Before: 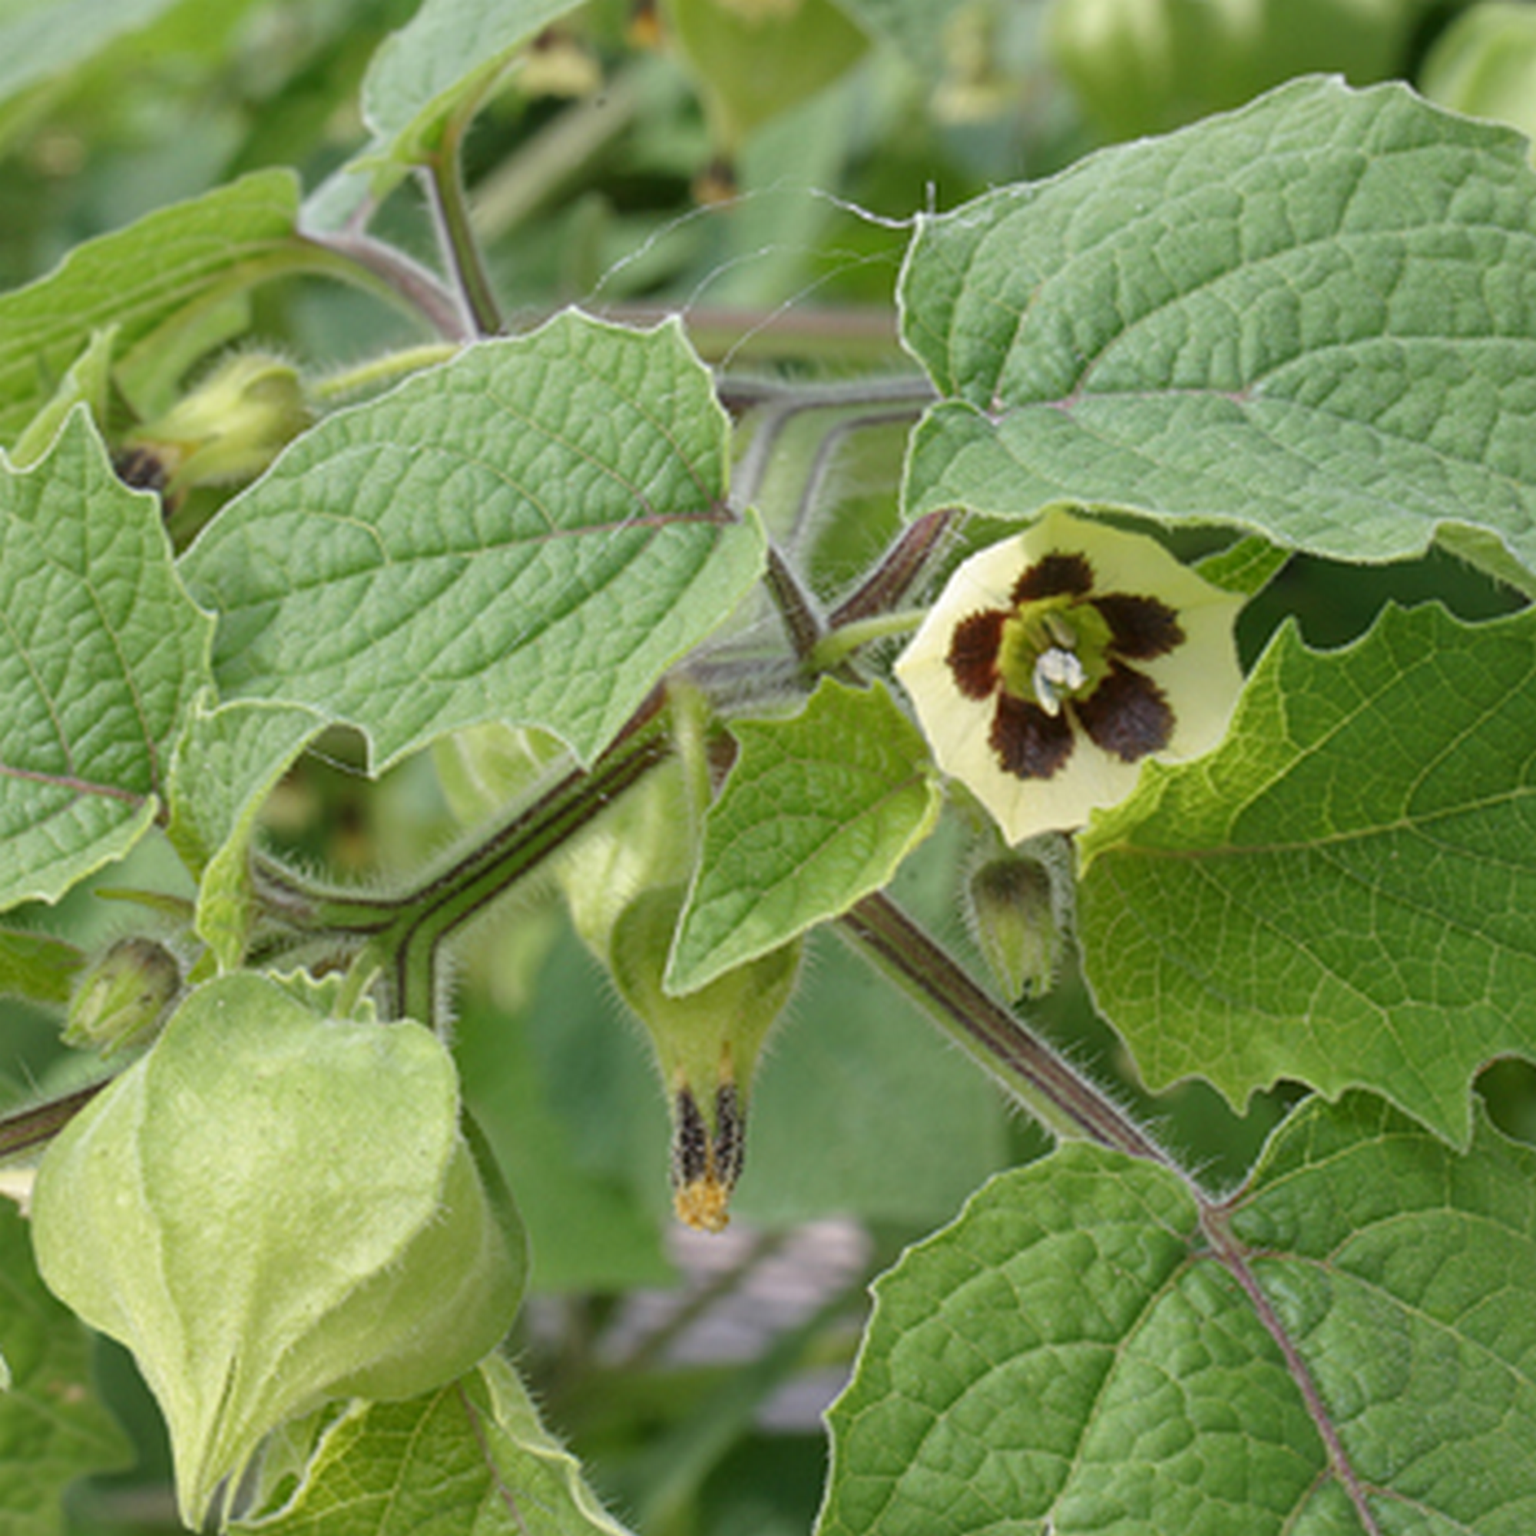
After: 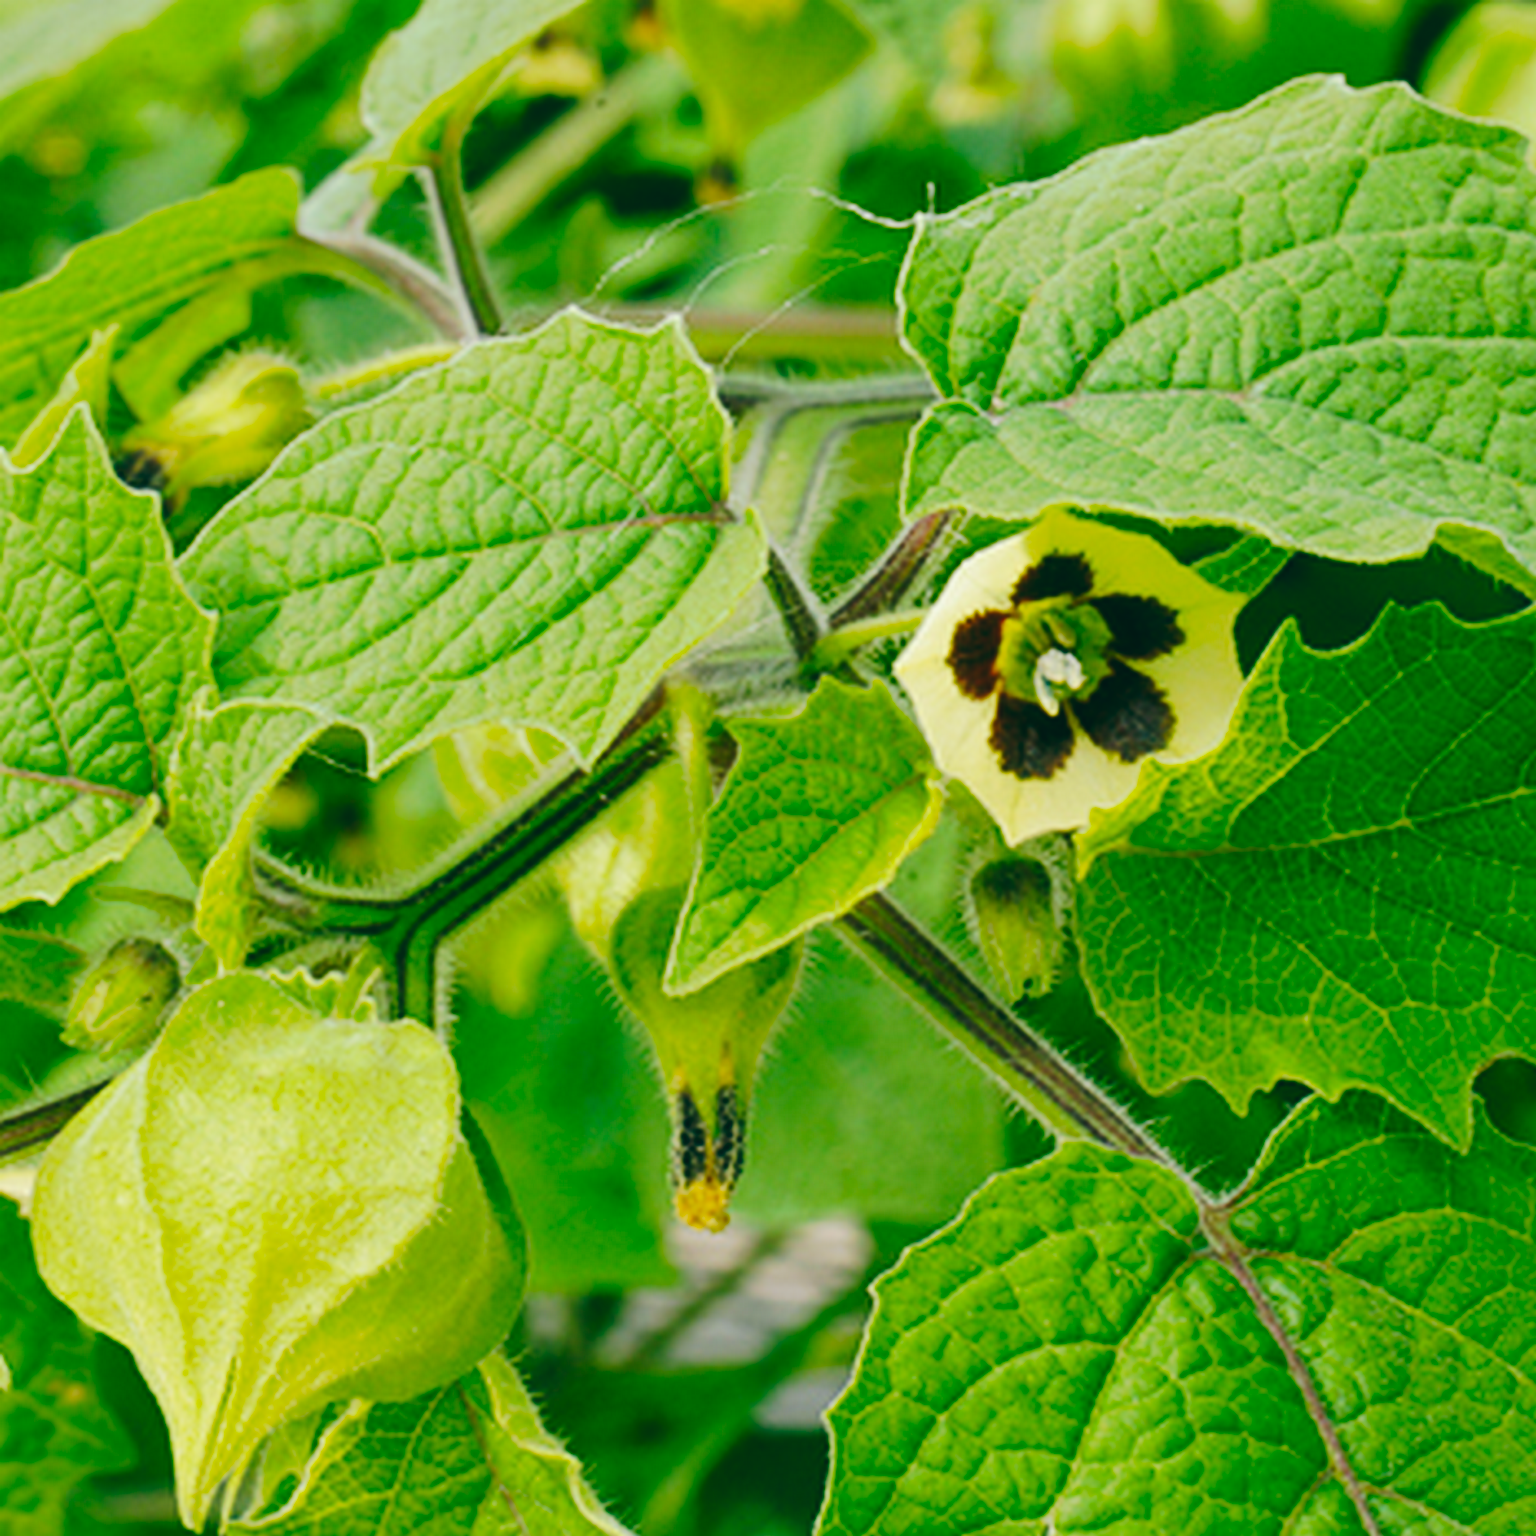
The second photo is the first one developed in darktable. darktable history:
color balance rgb: global vibrance 42.74%
color balance: lift [1.005, 0.99, 1.007, 1.01], gamma [1, 1.034, 1.032, 0.966], gain [0.873, 1.055, 1.067, 0.933]
tone curve: curves: ch0 [(0, 0) (0.003, 0.018) (0.011, 0.021) (0.025, 0.028) (0.044, 0.039) (0.069, 0.05) (0.1, 0.06) (0.136, 0.081) (0.177, 0.117) (0.224, 0.161) (0.277, 0.226) (0.335, 0.315) (0.399, 0.421) (0.468, 0.53) (0.543, 0.627) (0.623, 0.726) (0.709, 0.789) (0.801, 0.859) (0.898, 0.924) (1, 1)], preserve colors none
